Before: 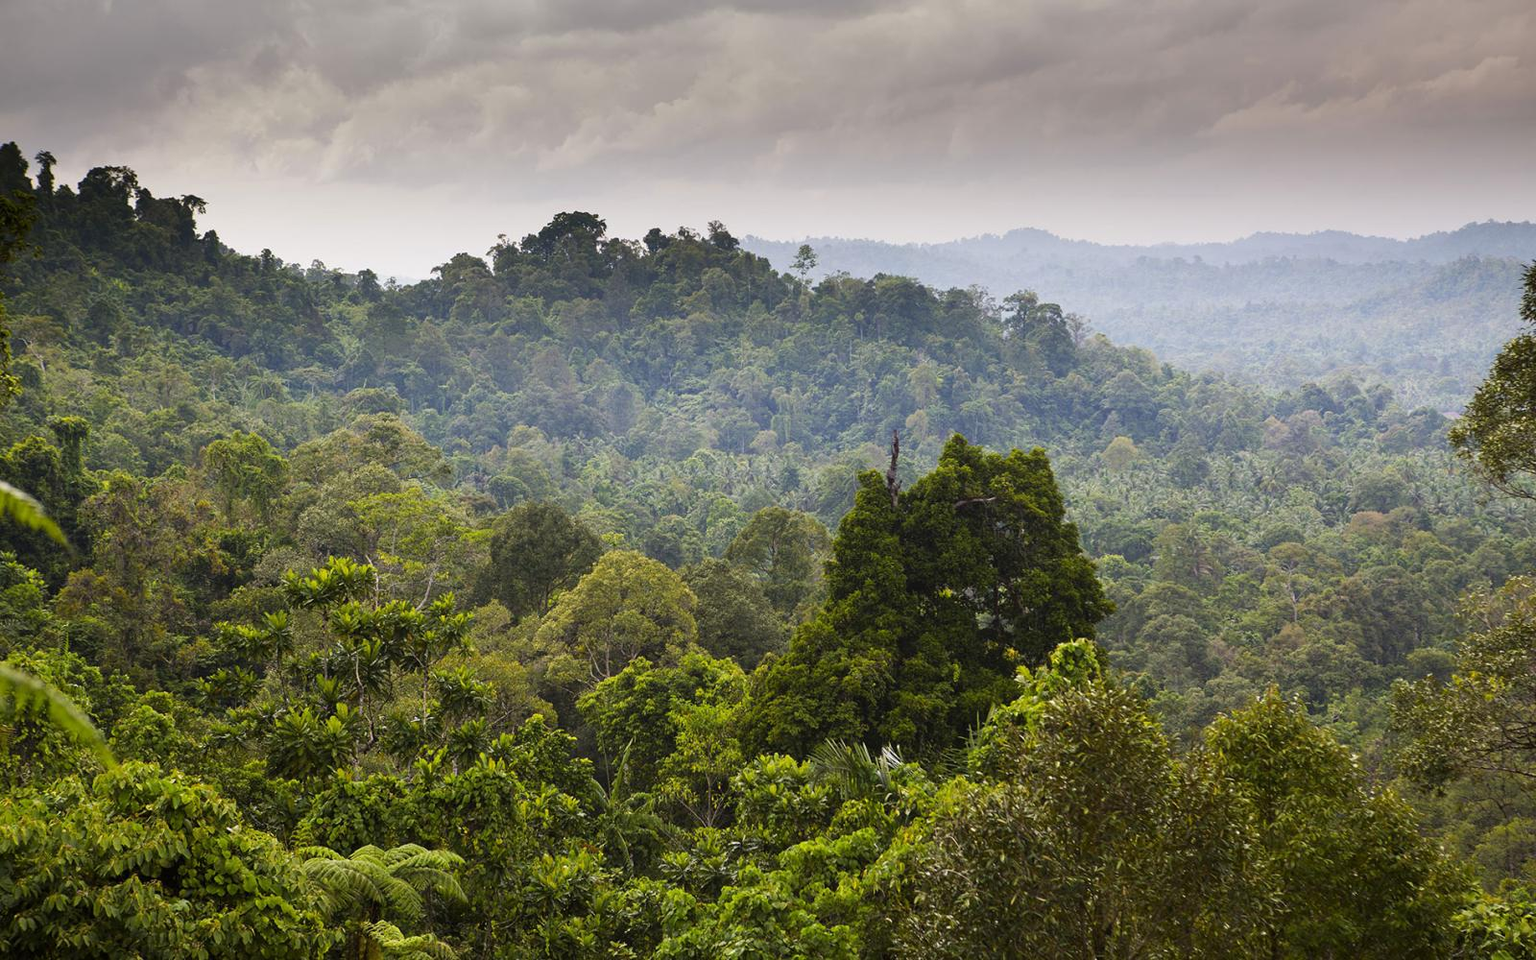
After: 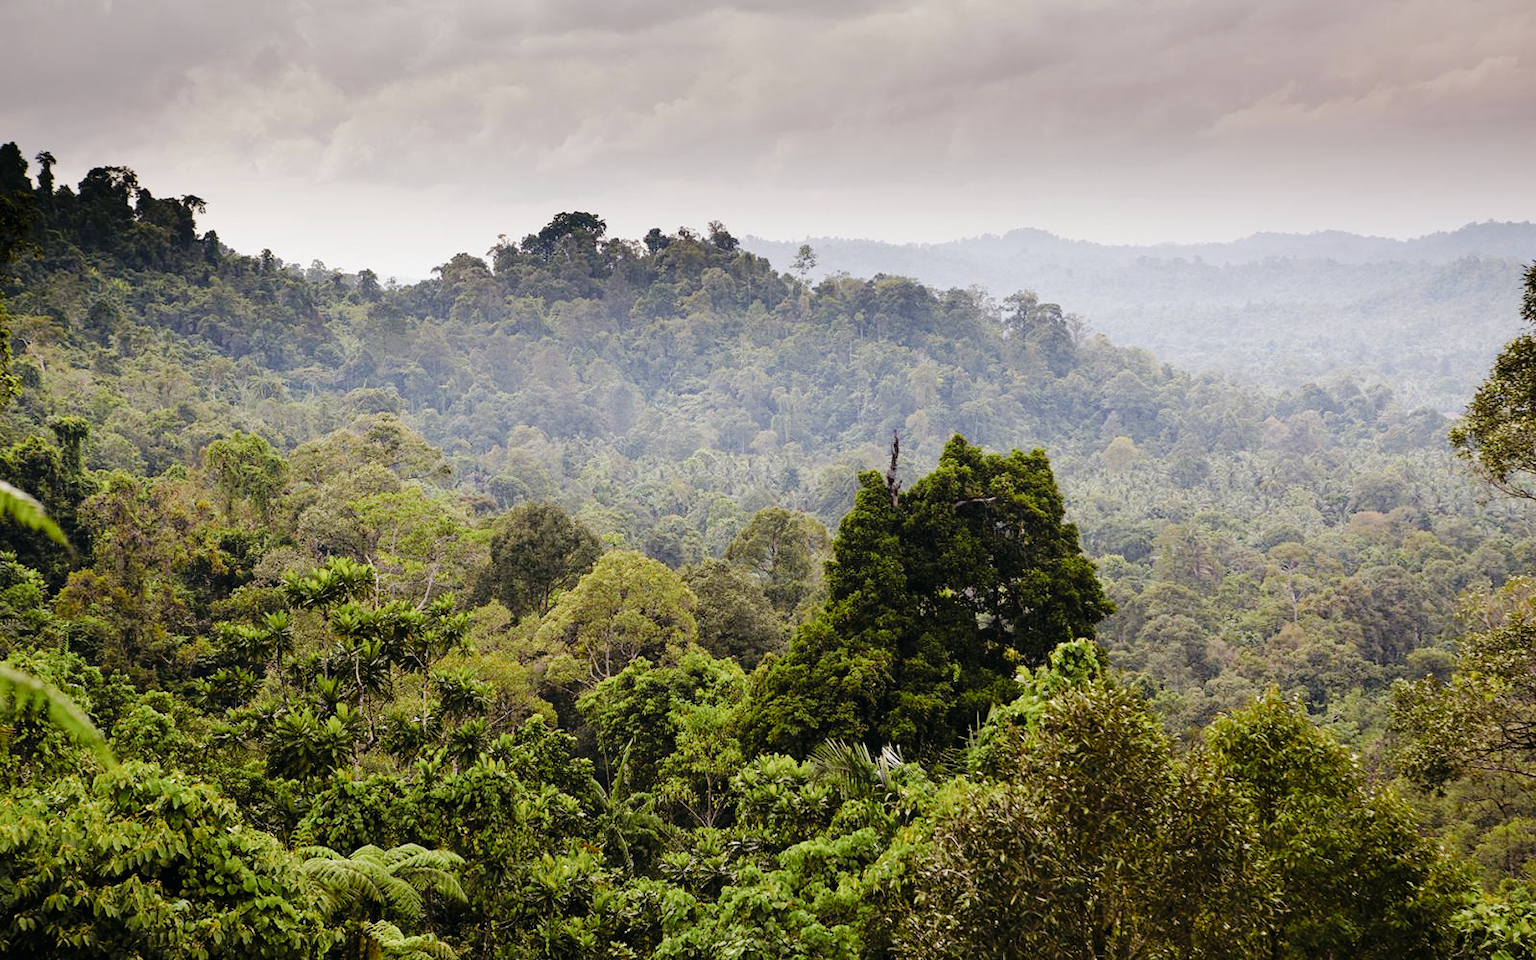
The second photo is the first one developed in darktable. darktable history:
tone curve: curves: ch0 [(0, 0) (0.003, 0.013) (0.011, 0.012) (0.025, 0.011) (0.044, 0.016) (0.069, 0.029) (0.1, 0.045) (0.136, 0.074) (0.177, 0.123) (0.224, 0.207) (0.277, 0.313) (0.335, 0.414) (0.399, 0.509) (0.468, 0.599) (0.543, 0.663) (0.623, 0.728) (0.709, 0.79) (0.801, 0.854) (0.898, 0.925) (1, 1)], preserve colors none
color look up table: target L [93.7, 89.81, 87.77, 86.02, 73.9, 70.68, 59.47, 60.21, 61.85, 37.8, 39.74, 21.94, 200.34, 101.25, 86.28, 76.6, 67.55, 57.05, 51.89, 48.13, 46.56, 41.58, 38.69, 30.31, 27.96, 15.21, 84.47, 84.05, 72.49, 71.73, 70.13, 67.58, 56.91, 55.73, 52.73, 40.12, 37.58, 35.92, 27.37, 28.44, 14, 4.192, 83.68, 79.82, 74.41, 66.34, 44.29, 22.6, 2.478], target a [-8.652, -17.88, -24.24, -27.35, -1.903, -33.17, -42.57, -23.37, -20.81, -25.4, -6.391, -14.59, 0, 0, -4.346, 25.27, 39.2, 15.83, 23.8, 61.03, 62.6, 29.69, 33.75, 7.374, 27.59, 4.086, 4.399, 26.5, 14.94, 44.2, 53.31, 34.19, 42.46, 16.2, 63.38, 24.14, 2.093, 40.82, 33.46, 20.74, 26.27, 12.46, -18.44, -24.94, -2.99, -10.98, -16.92, -1.397, -6.419], target b [33.87, 12.62, 35.7, 13.81, 36.98, 14.69, 32.62, 47.64, 9.884, 19.72, 28.21, 13.54, 0, -0.001, 70.3, 6.679, 57.94, 54.16, 26.48, 47.5, 21.5, 36.72, 10.29, 1.745, 28.25, 16.53, -16.48, -16.56, -33.5, -25.9, -34.04, -36.8, -0.17, -8.26, -12.52, -29.67, -43.61, -55.35, 3.267, -67.55, -37.27, -8.755, -19.55, -5.551, -2.325, -33.11, -15.98, -16.23, -3.387], num patches 49
